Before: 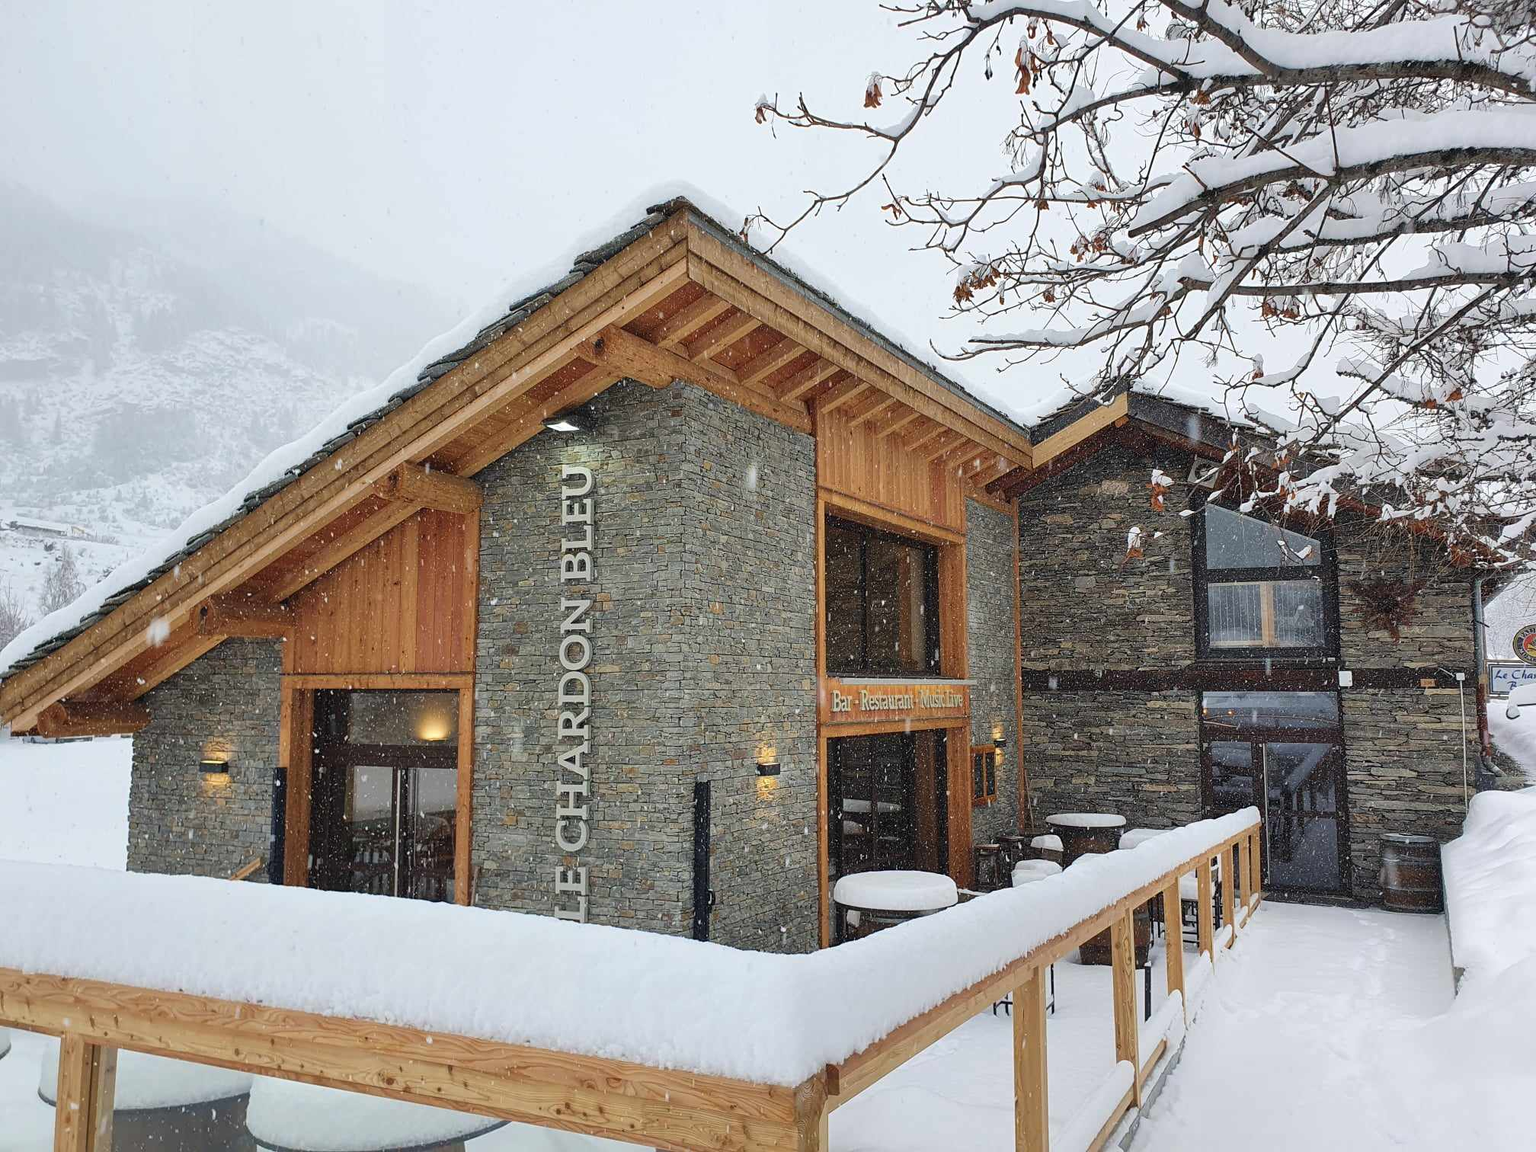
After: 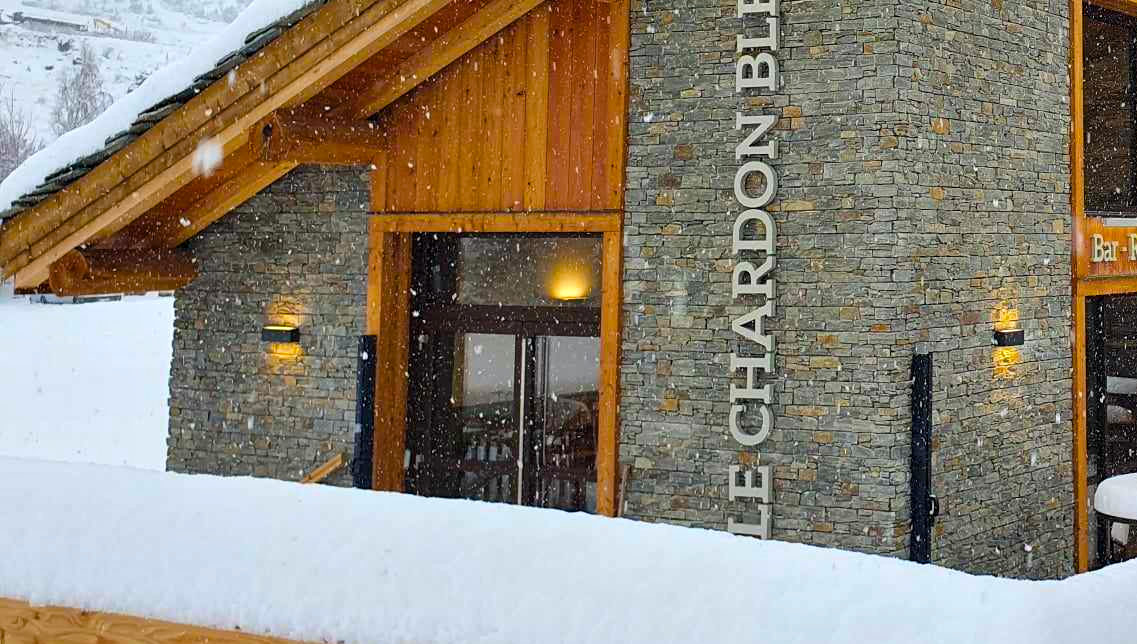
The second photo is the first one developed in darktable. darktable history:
contrast equalizer: octaves 7, y [[0.6 ×6], [0.55 ×6], [0 ×6], [0 ×6], [0 ×6]], mix 0.3
crop: top 44.483%, right 43.593%, bottom 12.892%
color zones: curves: ch0 [(0.068, 0.464) (0.25, 0.5) (0.48, 0.508) (0.75, 0.536) (0.886, 0.476) (0.967, 0.456)]; ch1 [(0.066, 0.456) (0.25, 0.5) (0.616, 0.508) (0.746, 0.56) (0.934, 0.444)]
color balance rgb: linear chroma grading › global chroma 15%, perceptual saturation grading › global saturation 30%
